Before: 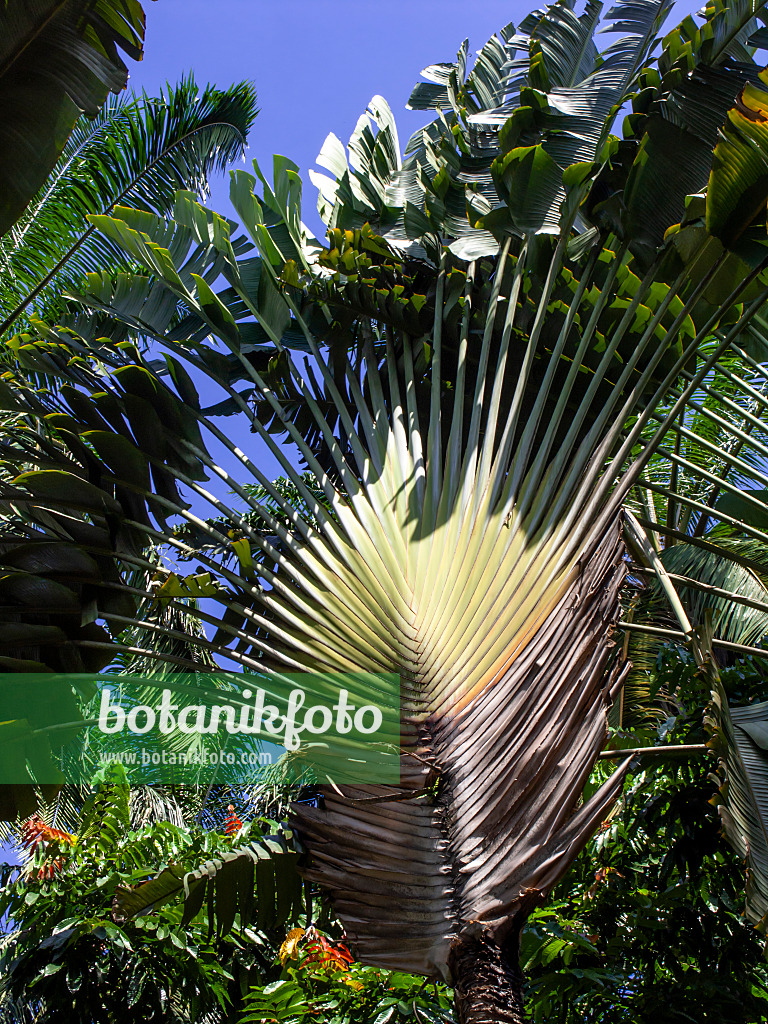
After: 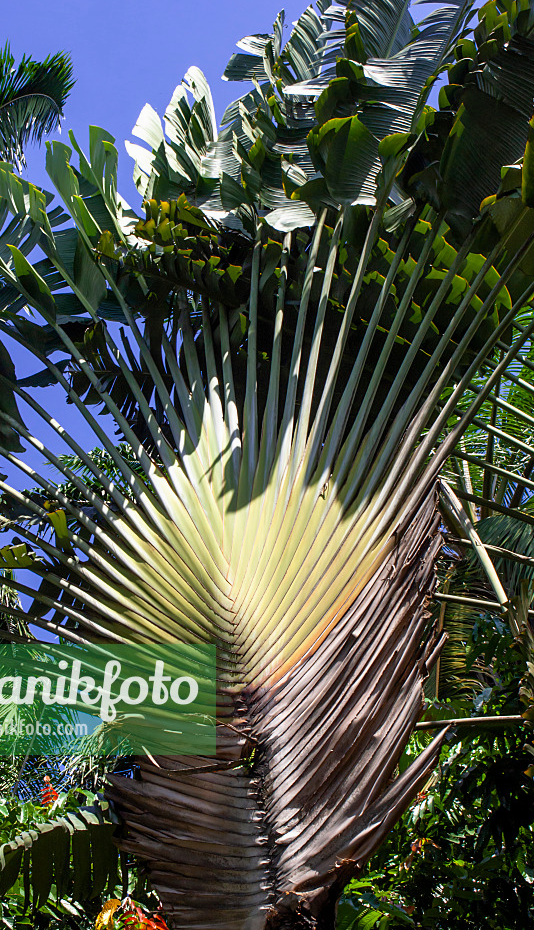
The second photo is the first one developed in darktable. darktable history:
tone equalizer: -7 EV 0.18 EV, -6 EV 0.12 EV, -5 EV 0.08 EV, -4 EV 0.04 EV, -2 EV -0.02 EV, -1 EV -0.04 EV, +0 EV -0.06 EV, luminance estimator HSV value / RGB max
crop and rotate: left 24.034%, top 2.838%, right 6.406%, bottom 6.299%
velvia: strength 6%
